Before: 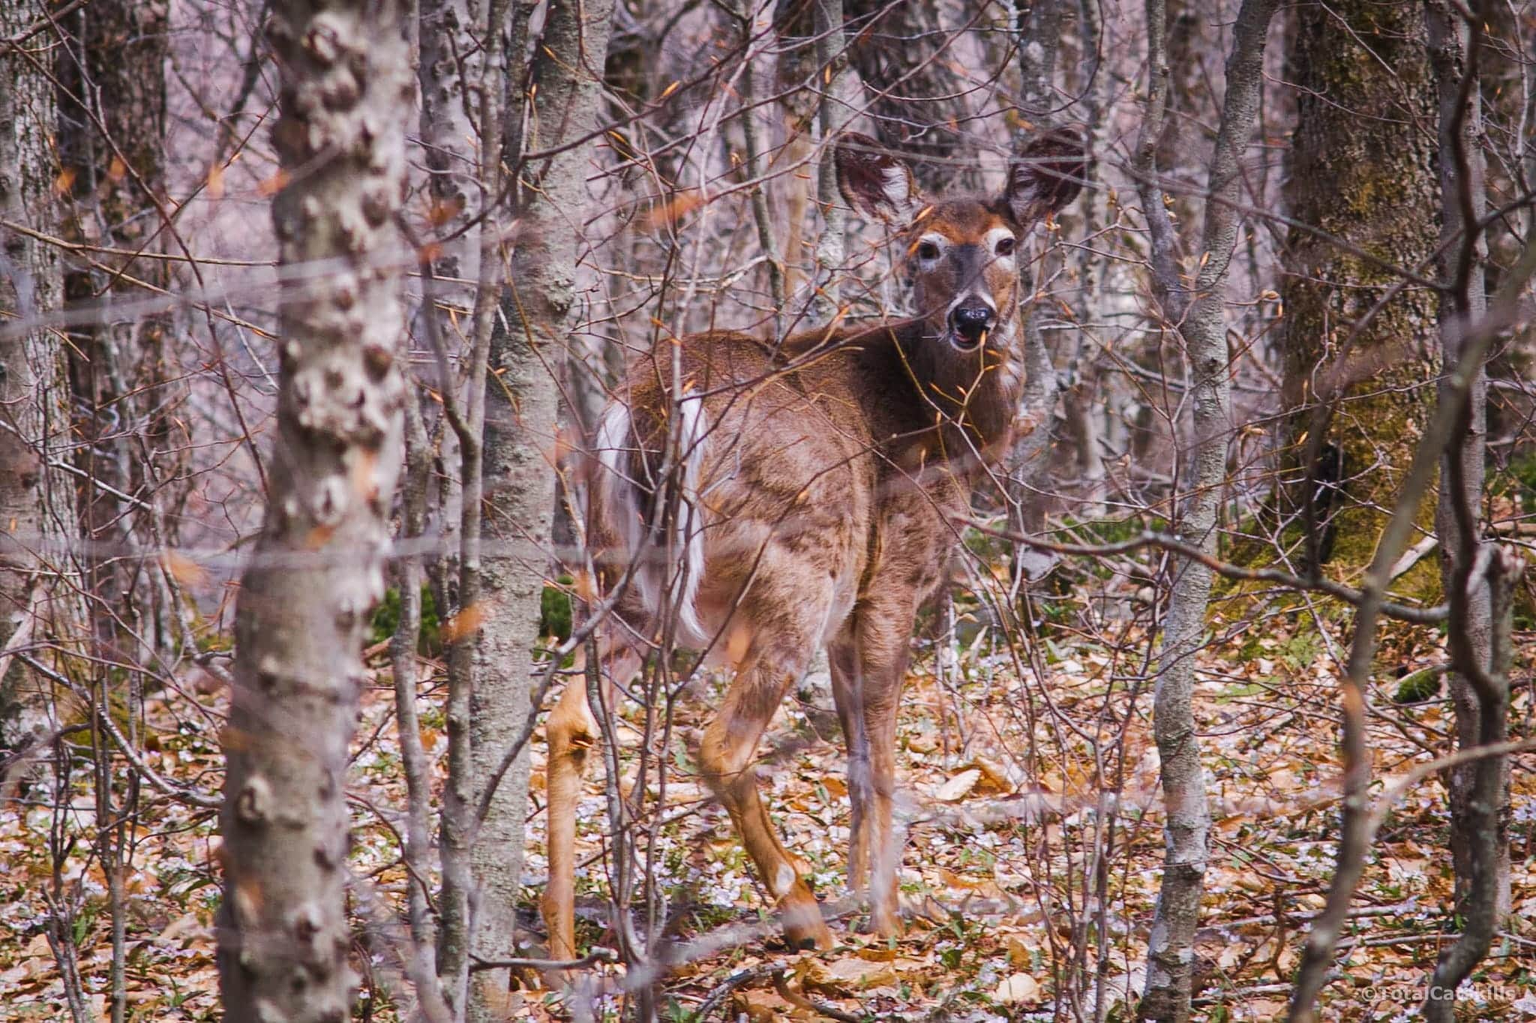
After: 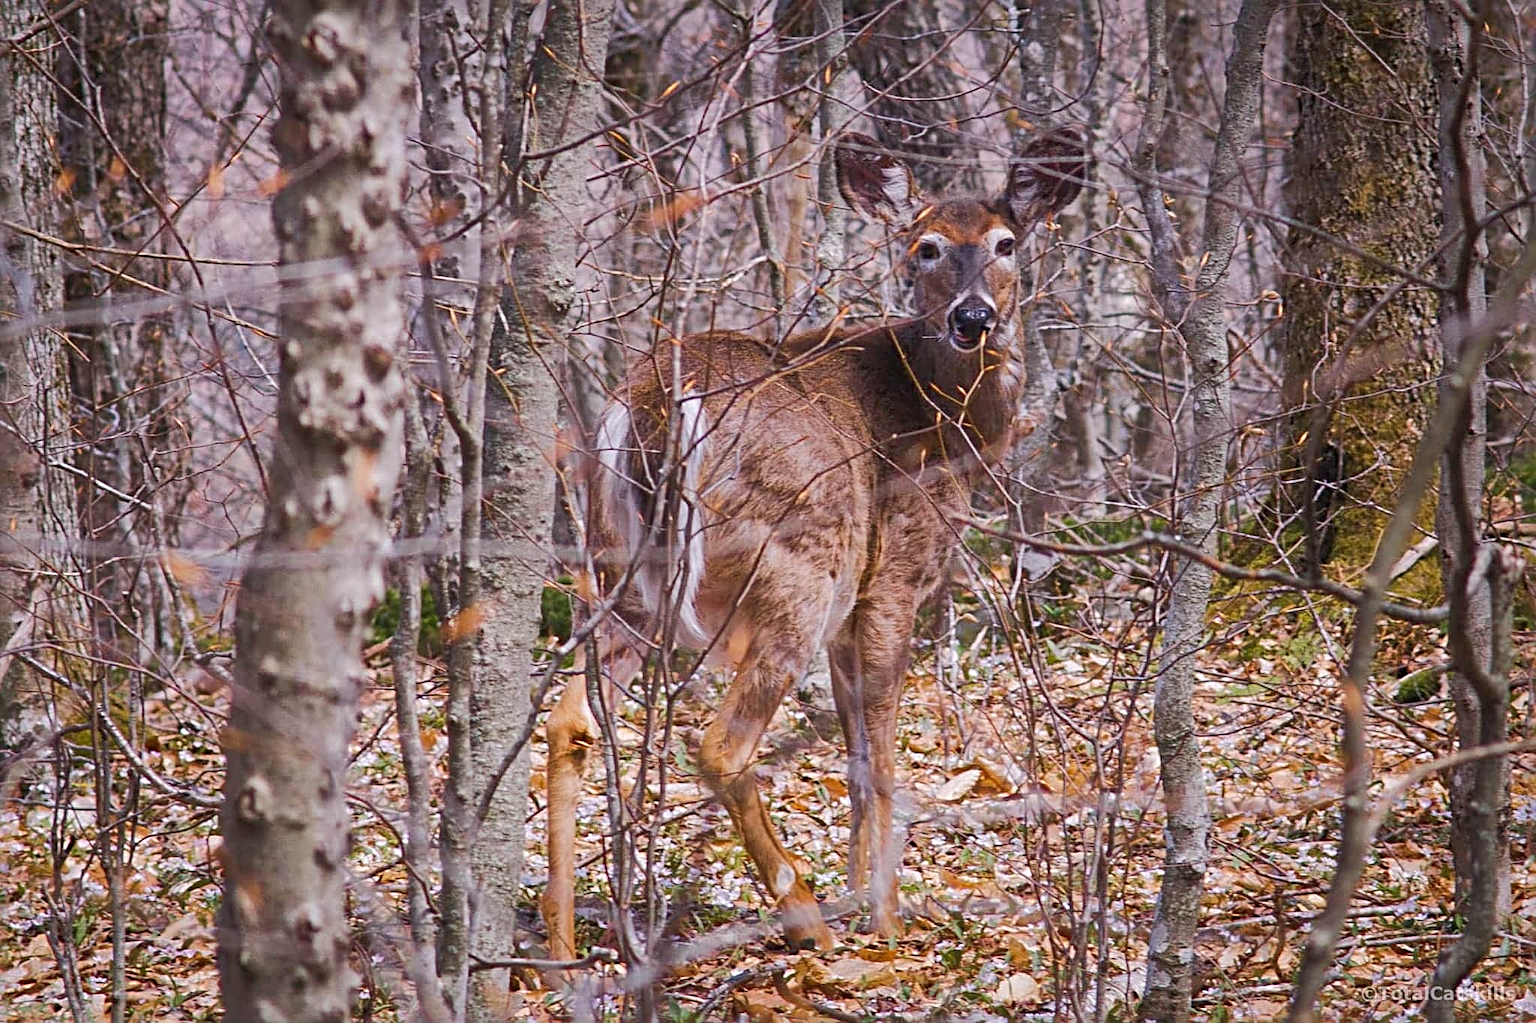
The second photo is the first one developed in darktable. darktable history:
shadows and highlights: on, module defaults
sharpen: radius 4
